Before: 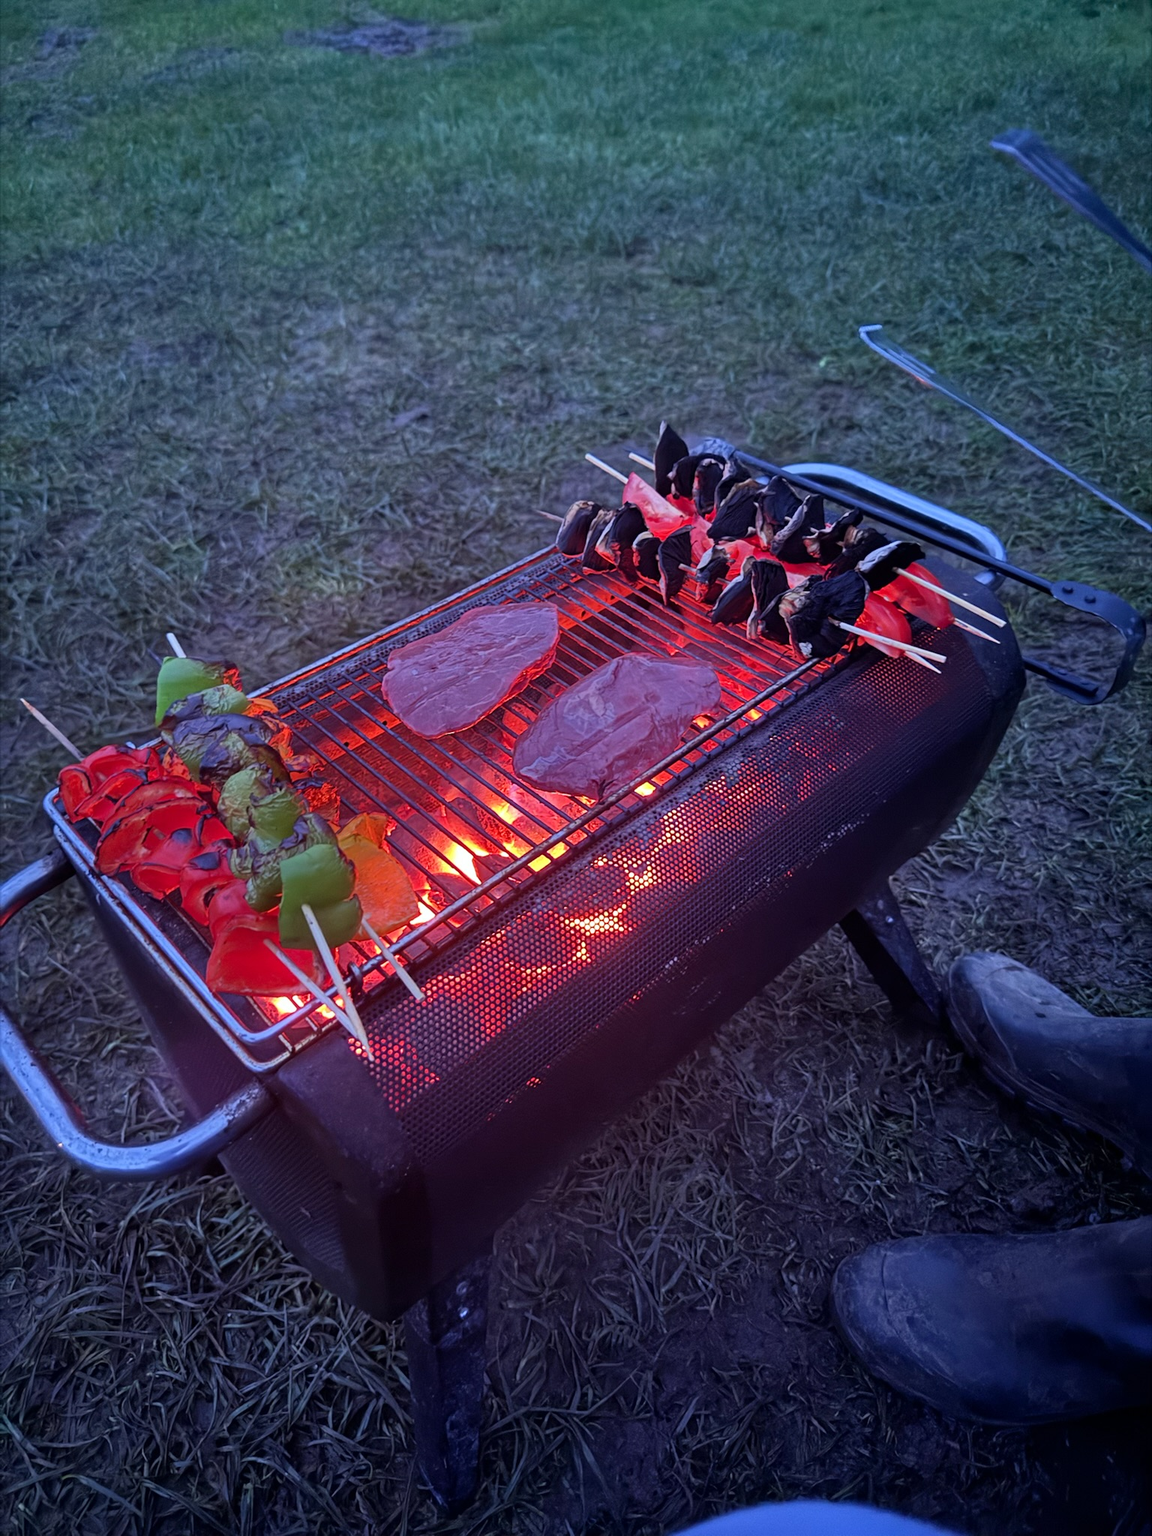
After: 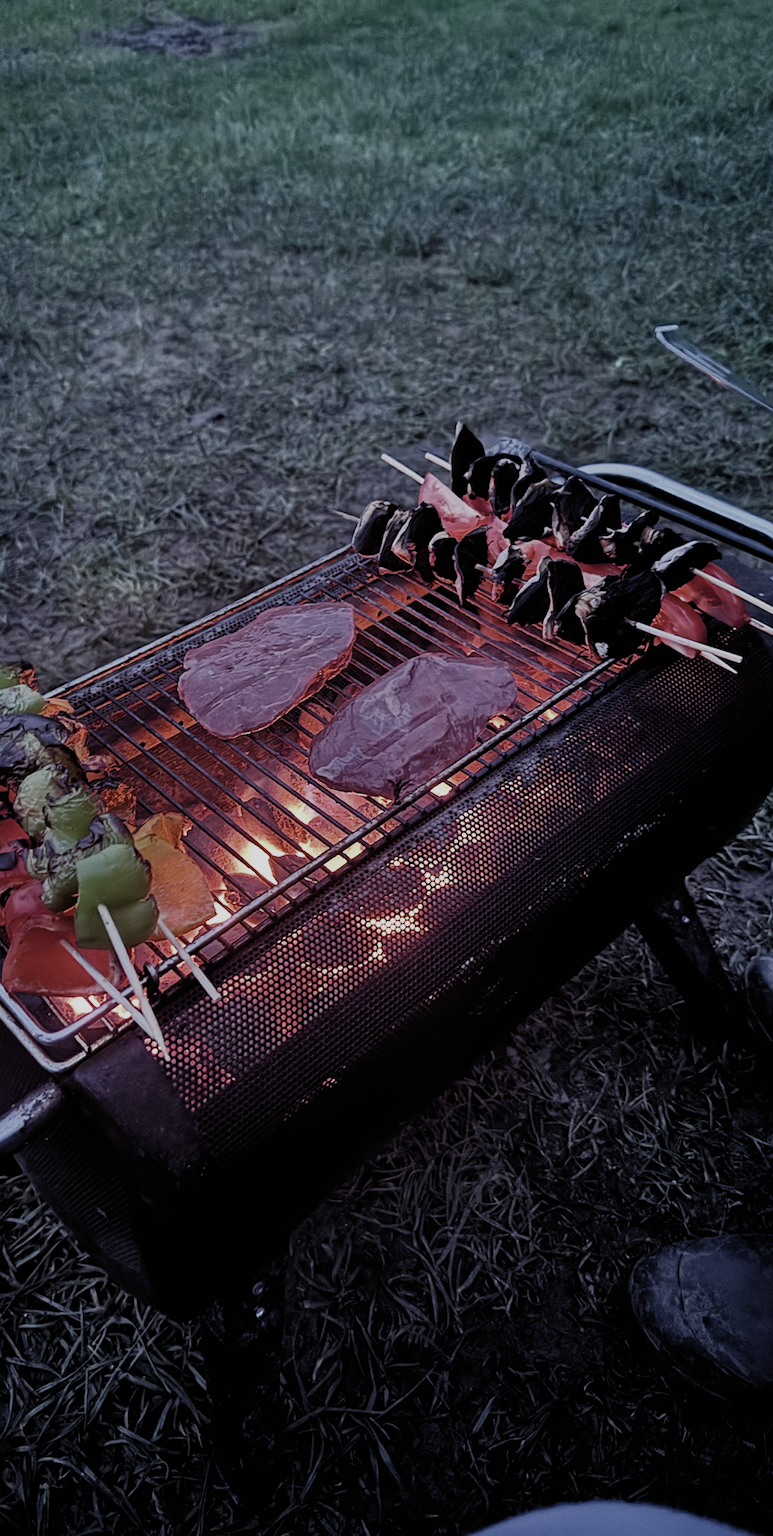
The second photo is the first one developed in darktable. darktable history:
crop and rotate: left 17.74%, right 15.079%
filmic rgb: black relative exposure -5.03 EV, white relative exposure 3.96 EV, hardness 2.89, contrast 1.197, highlights saturation mix -28.68%, preserve chrominance no, color science v5 (2021), contrast in shadows safe, contrast in highlights safe
